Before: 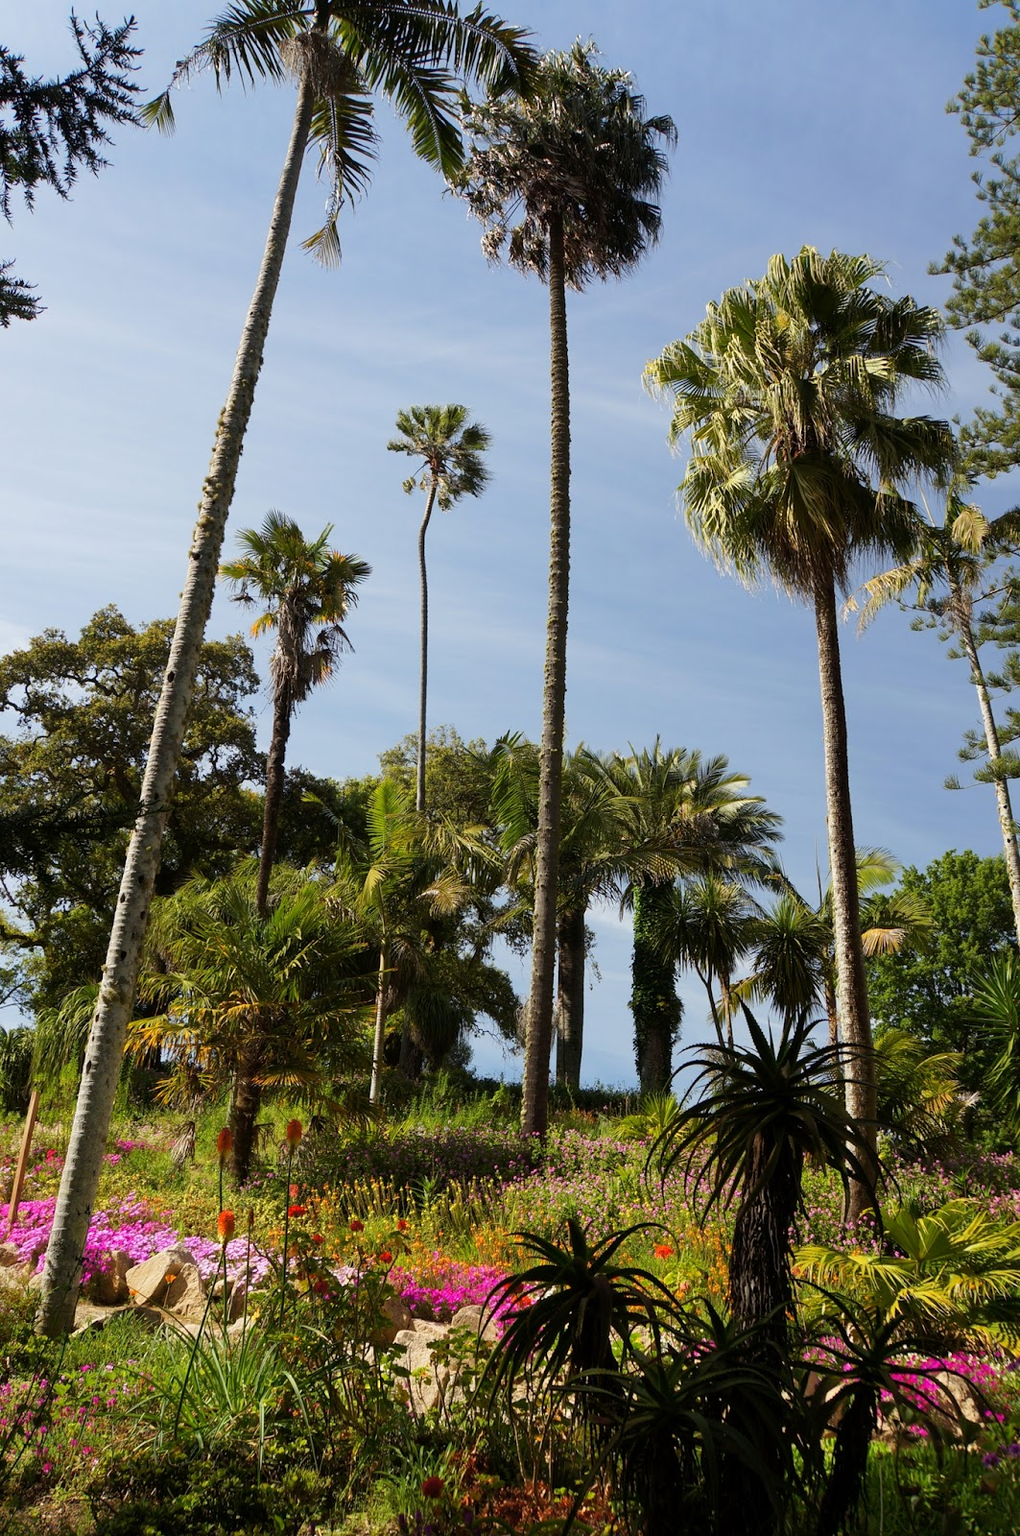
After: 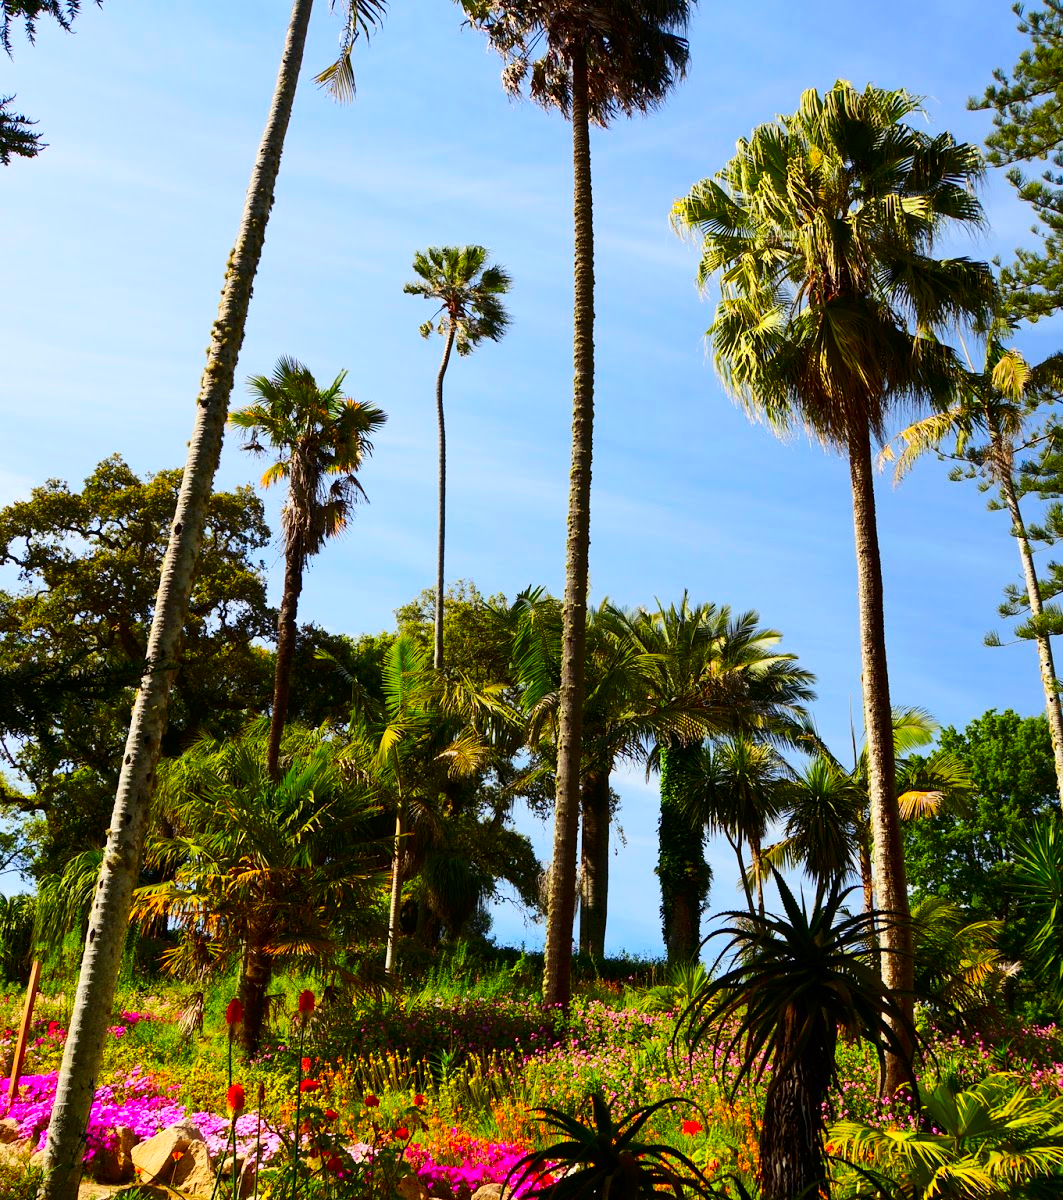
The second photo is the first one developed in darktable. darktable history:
crop: top 11.038%, bottom 13.962%
contrast brightness saturation: contrast 0.26, brightness 0.02, saturation 0.87
